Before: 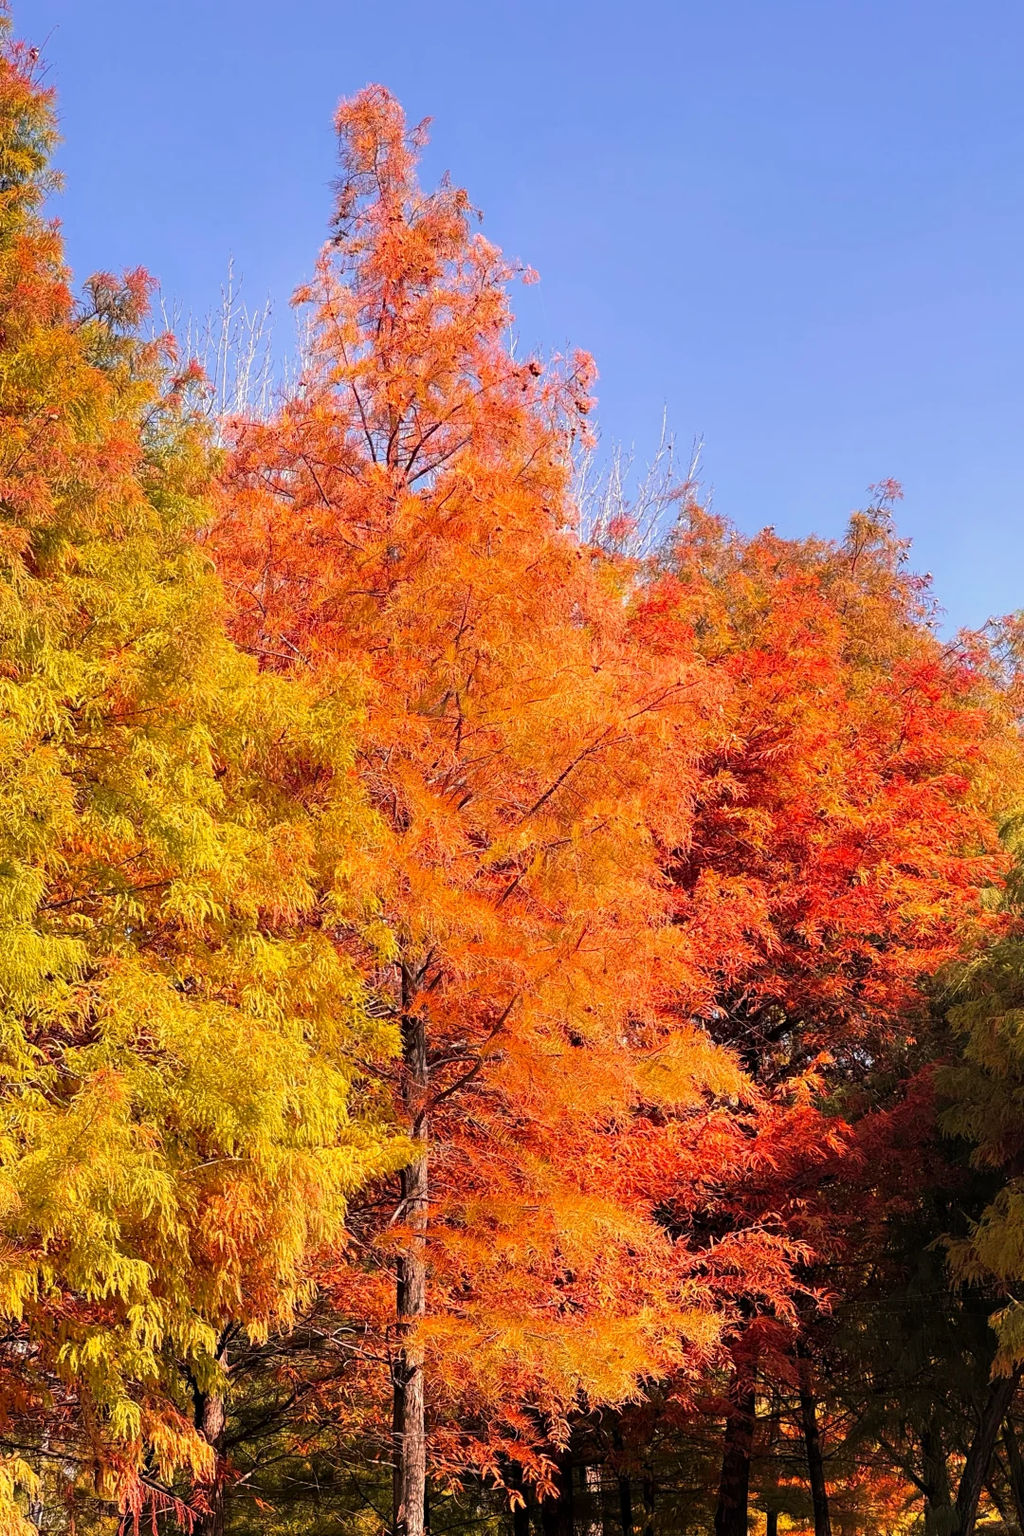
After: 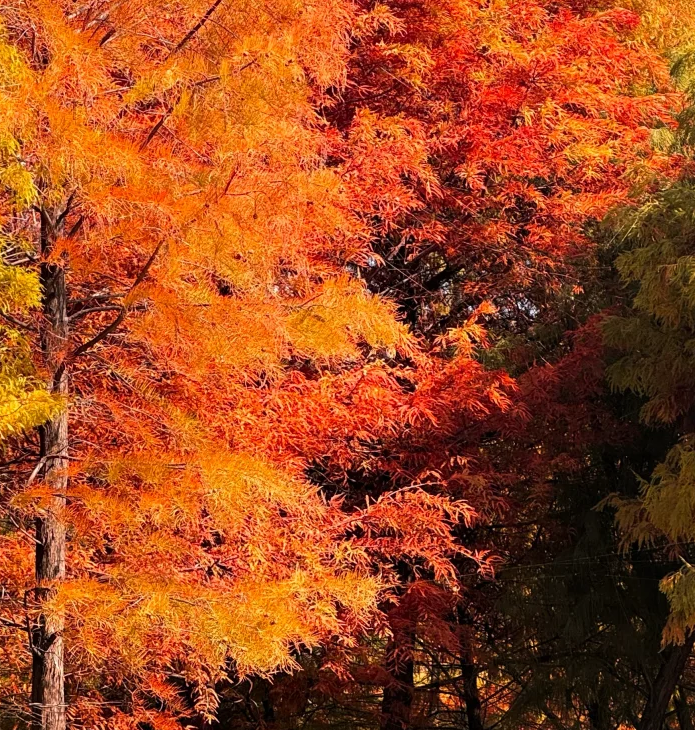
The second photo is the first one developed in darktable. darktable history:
crop and rotate: left 35.64%, top 49.928%, bottom 4.96%
